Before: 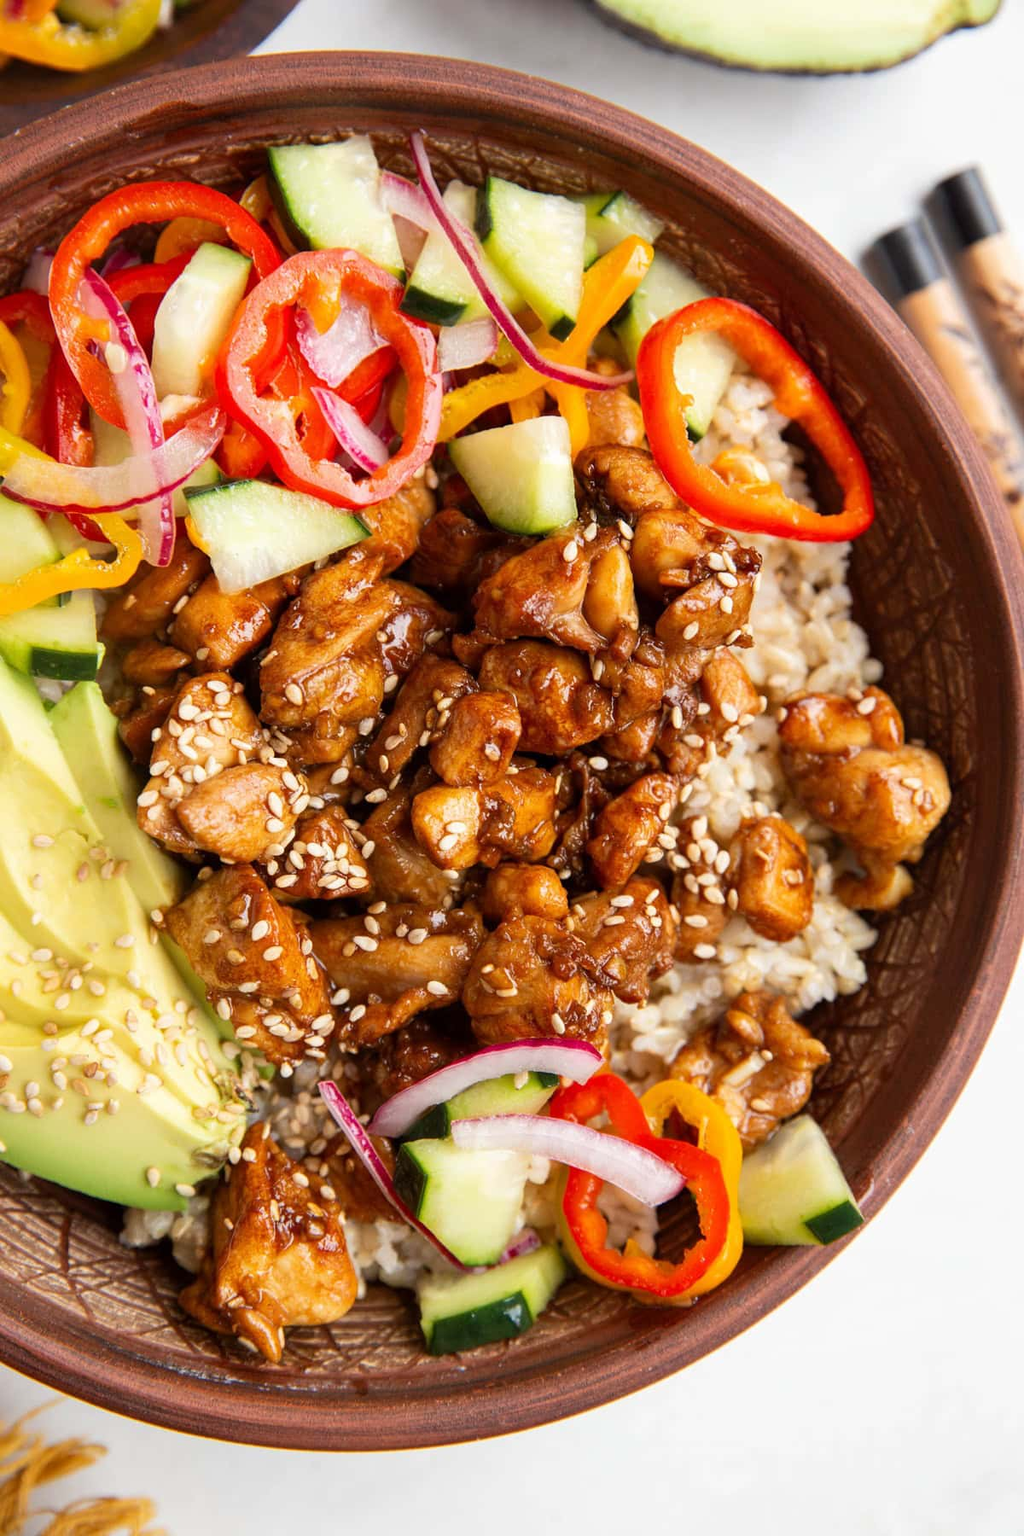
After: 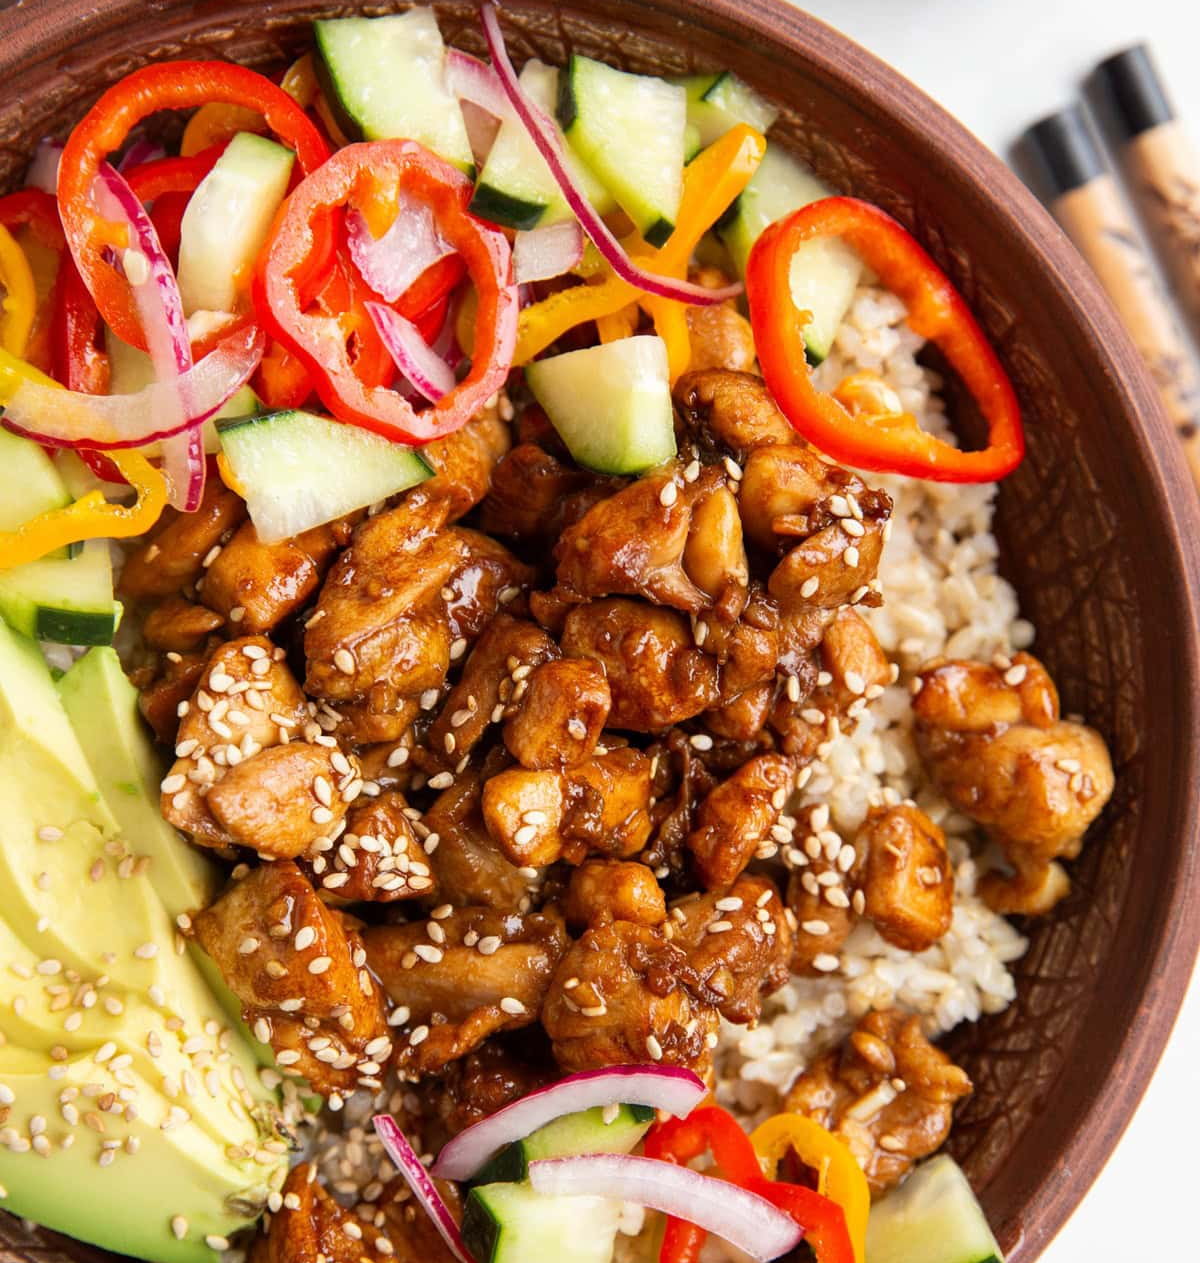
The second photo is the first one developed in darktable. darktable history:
crop and rotate: top 8.458%, bottom 21.324%
